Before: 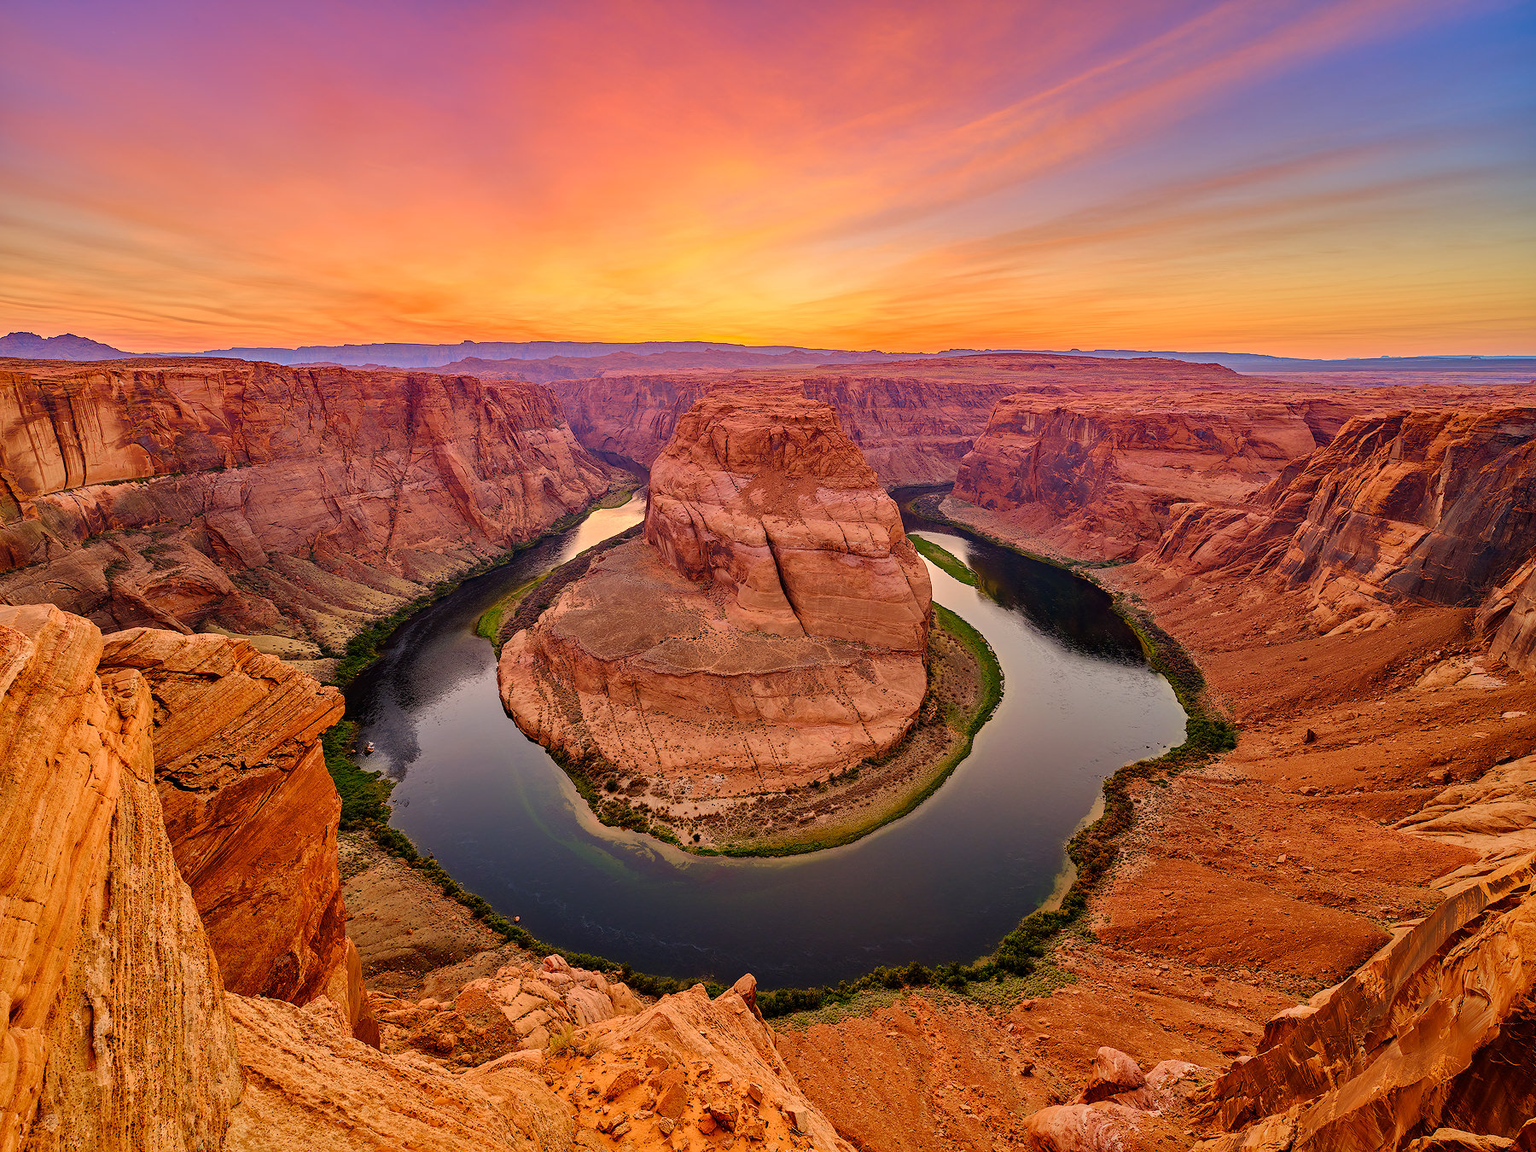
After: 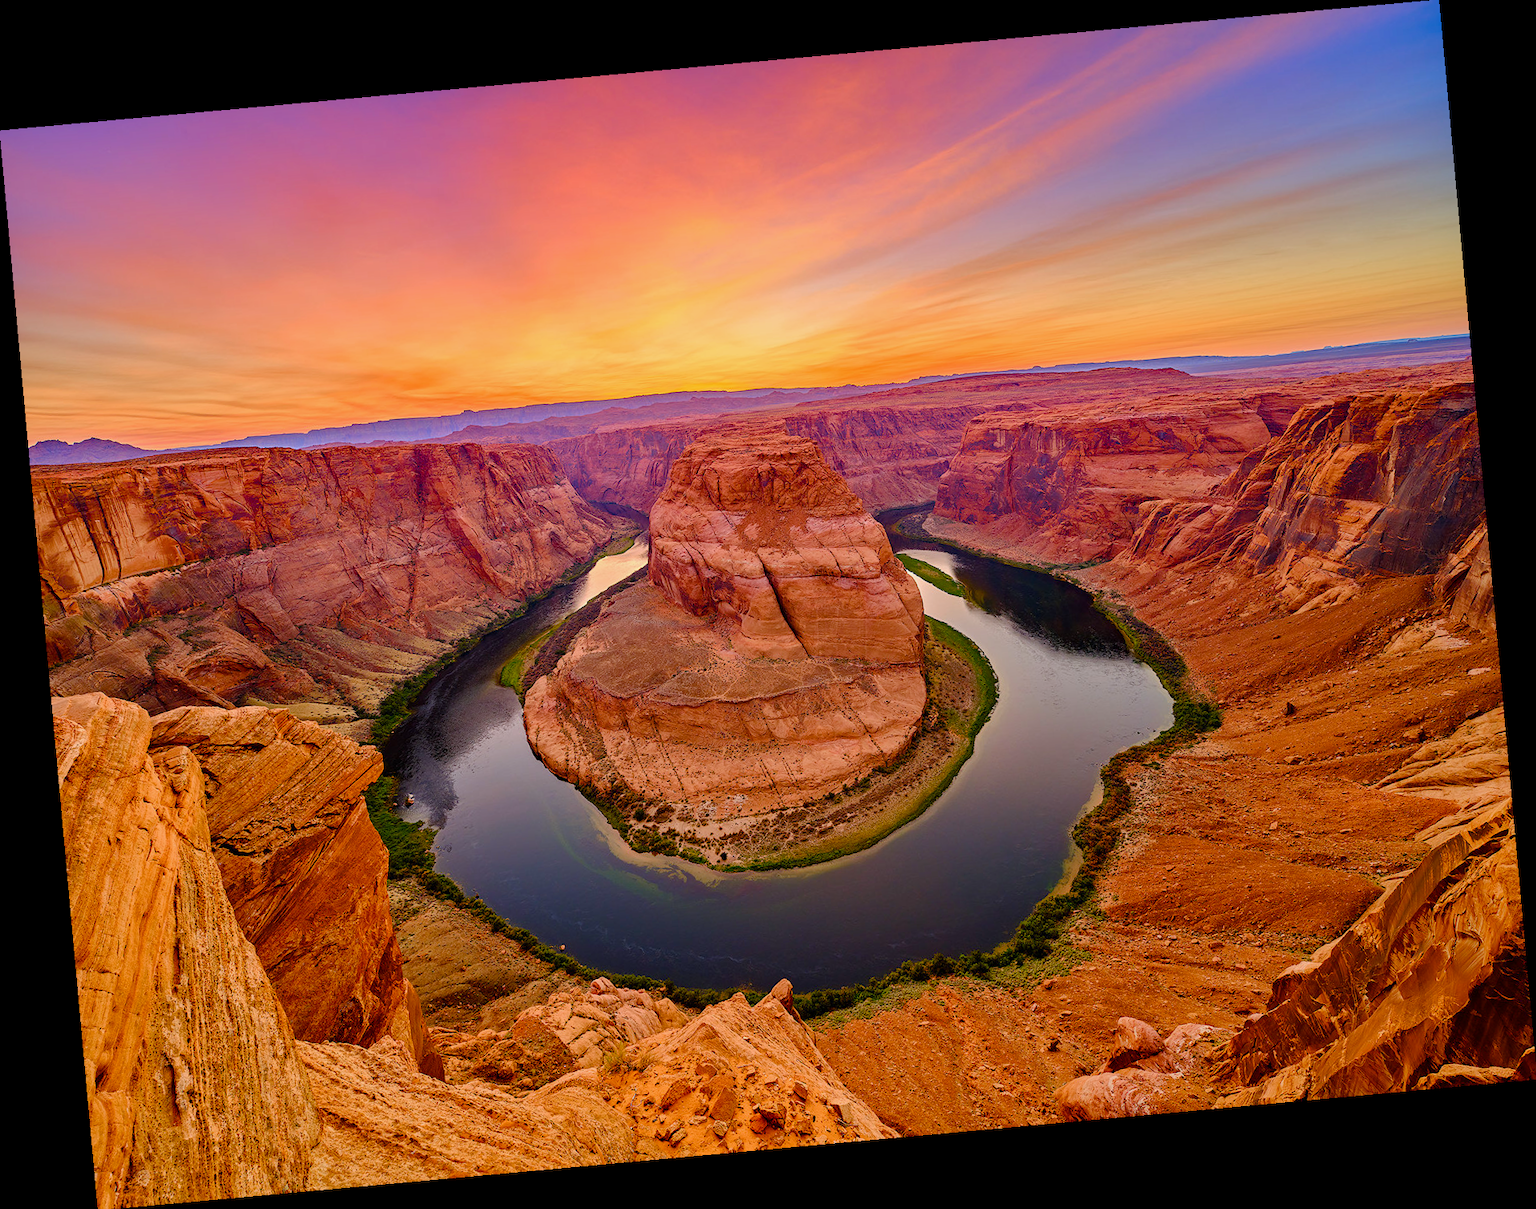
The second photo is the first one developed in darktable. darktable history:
rotate and perspective: rotation -5.2°, automatic cropping off
white balance: red 0.974, blue 1.044
color balance rgb: perceptual saturation grading › global saturation 20%, perceptual saturation grading › highlights -25%, perceptual saturation grading › shadows 25%
